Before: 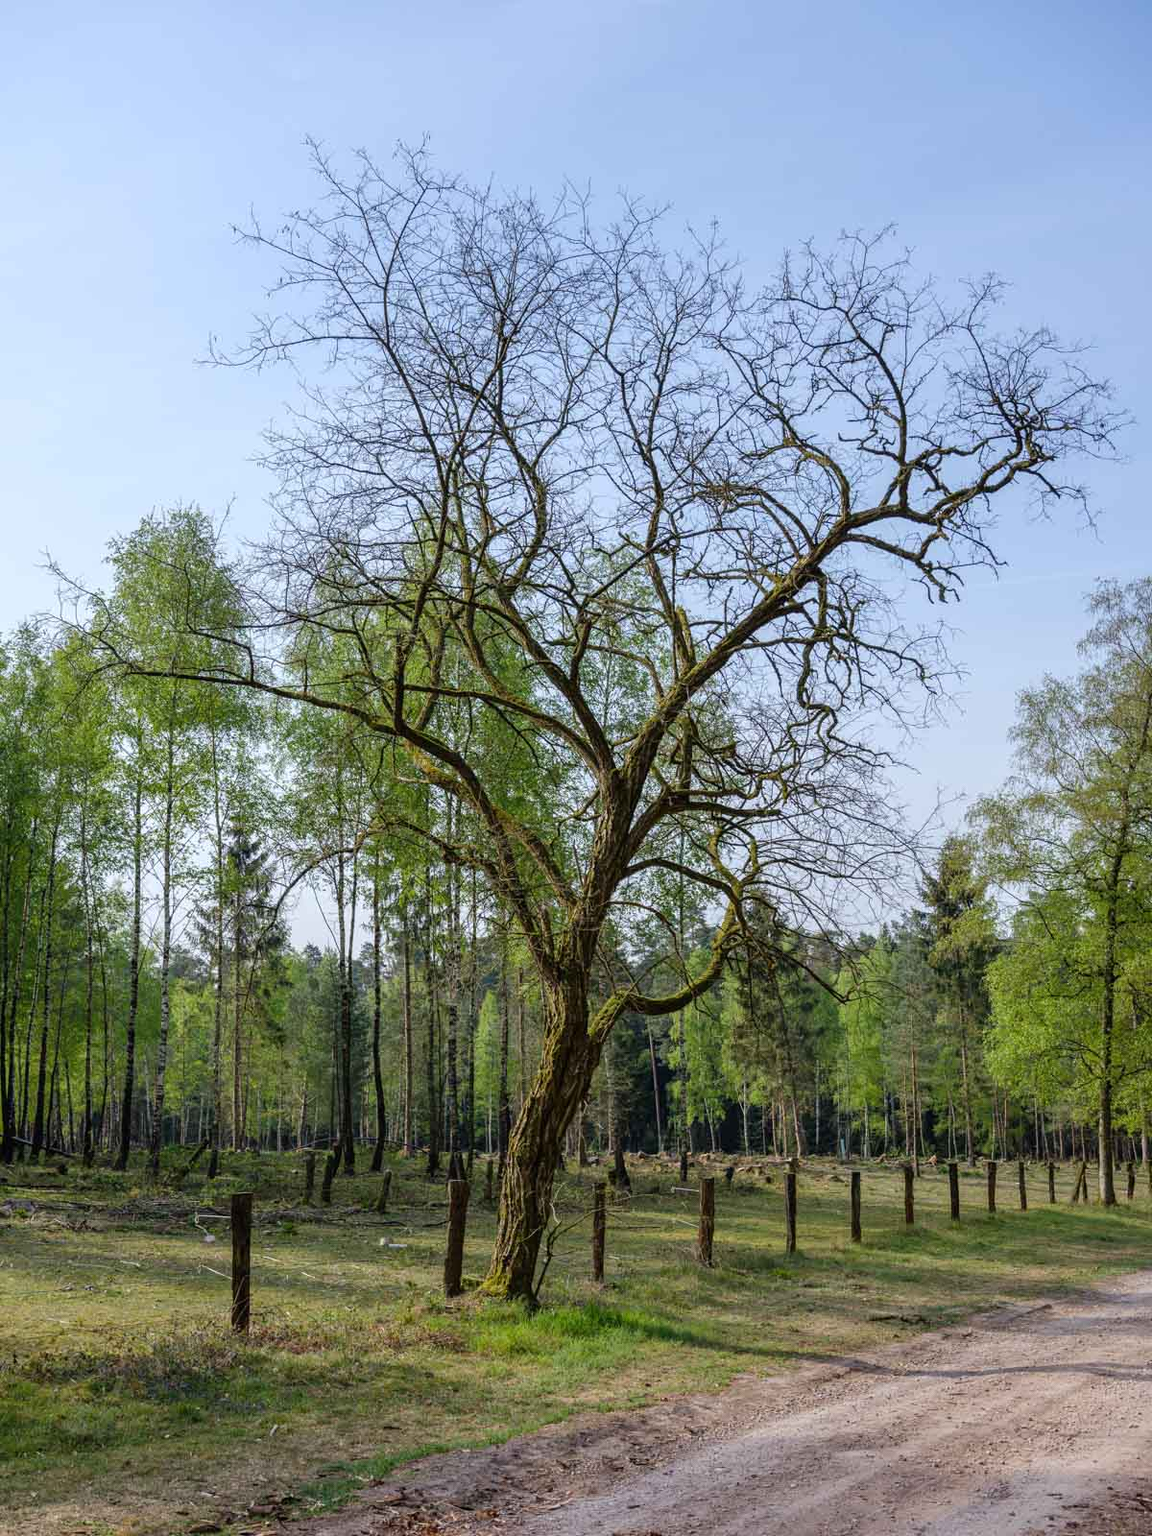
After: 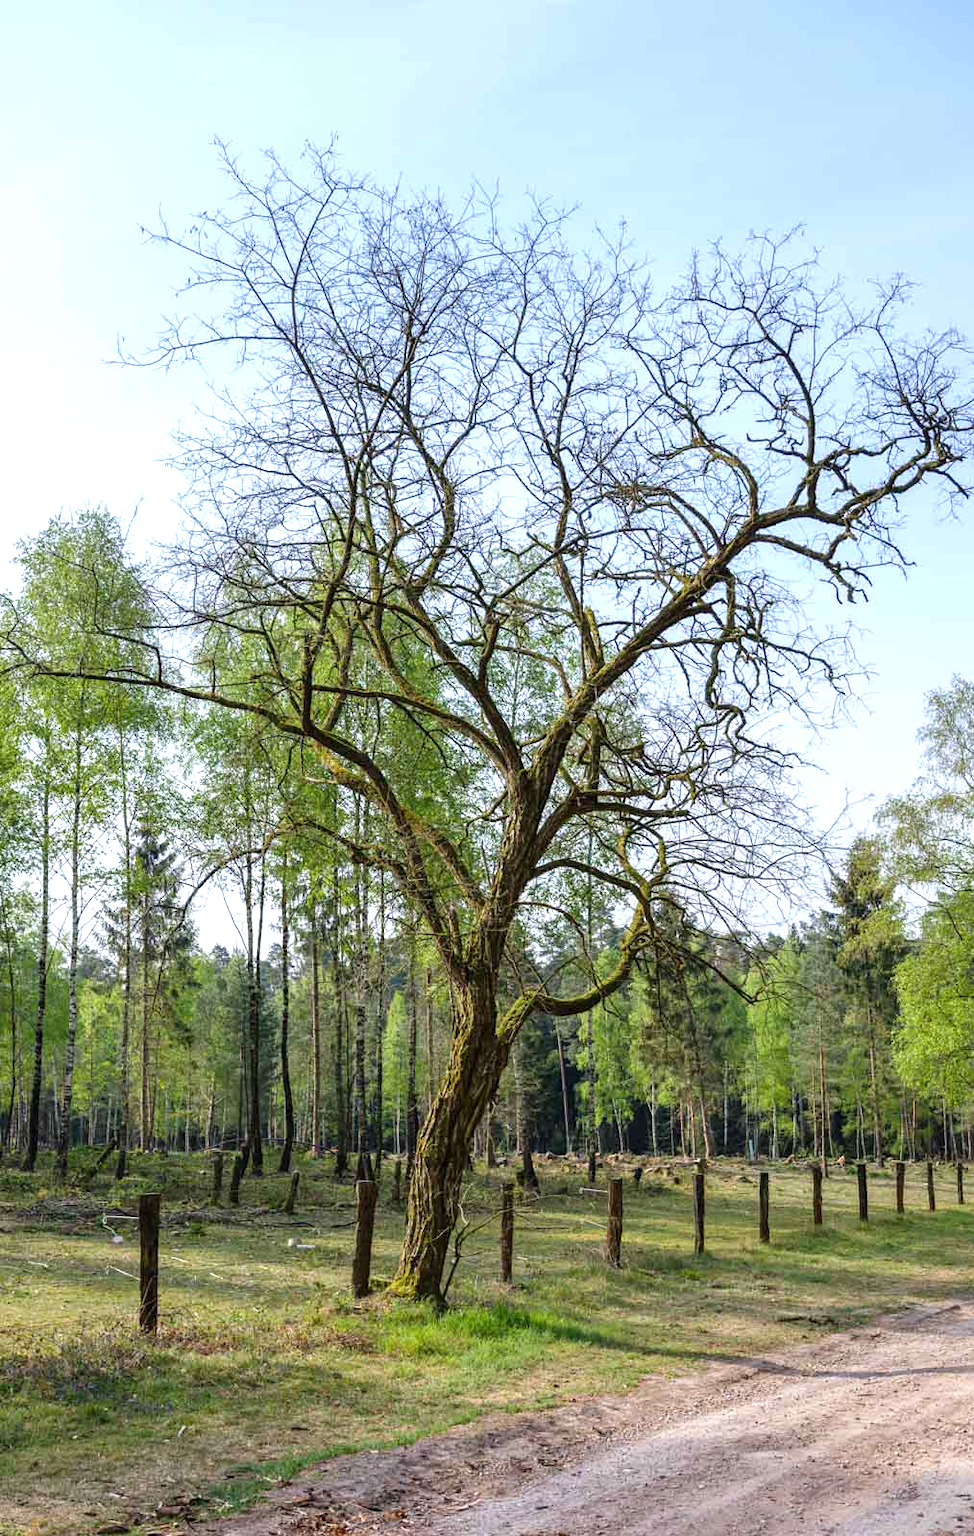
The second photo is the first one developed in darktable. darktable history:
levels: levels [0, 0.492, 0.984]
exposure: exposure 0.608 EV, compensate exposure bias true, compensate highlight preservation false
crop: left 8.055%, right 7.366%
